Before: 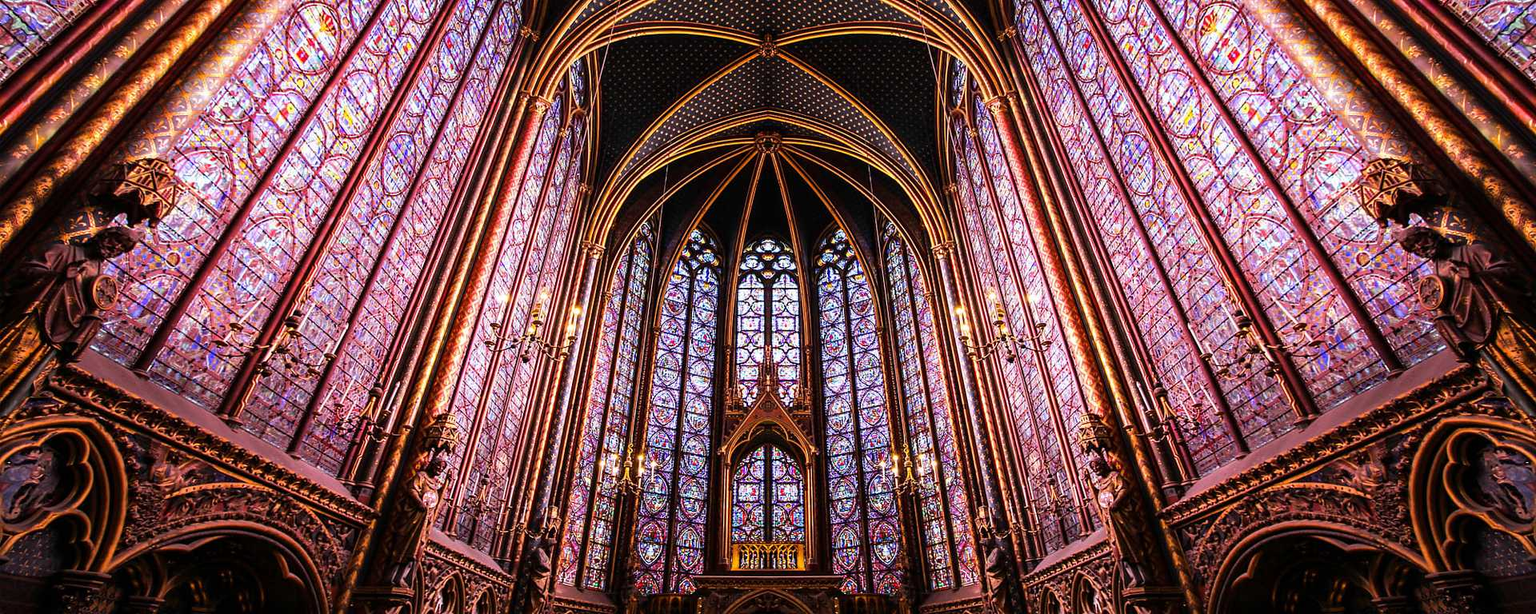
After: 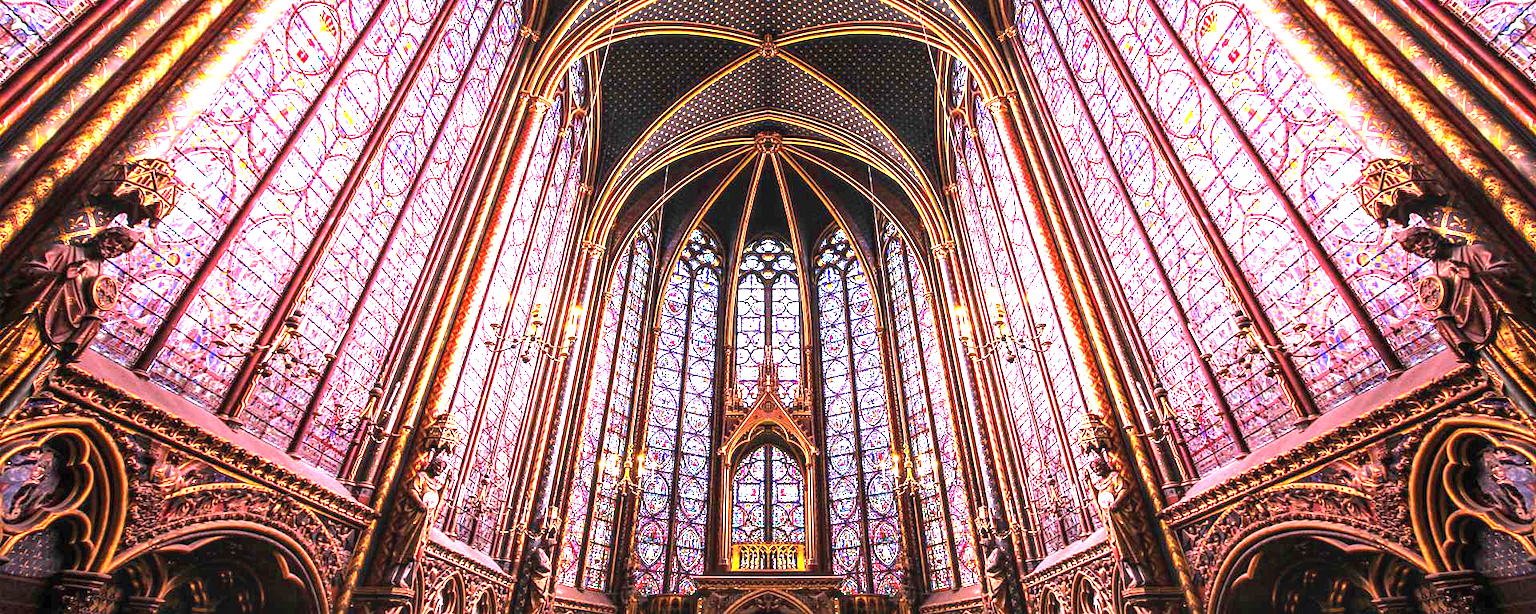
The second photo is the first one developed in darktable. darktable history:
local contrast: on, module defaults
exposure: black level correction 0, exposure 1.739 EV, compensate highlight preservation false
